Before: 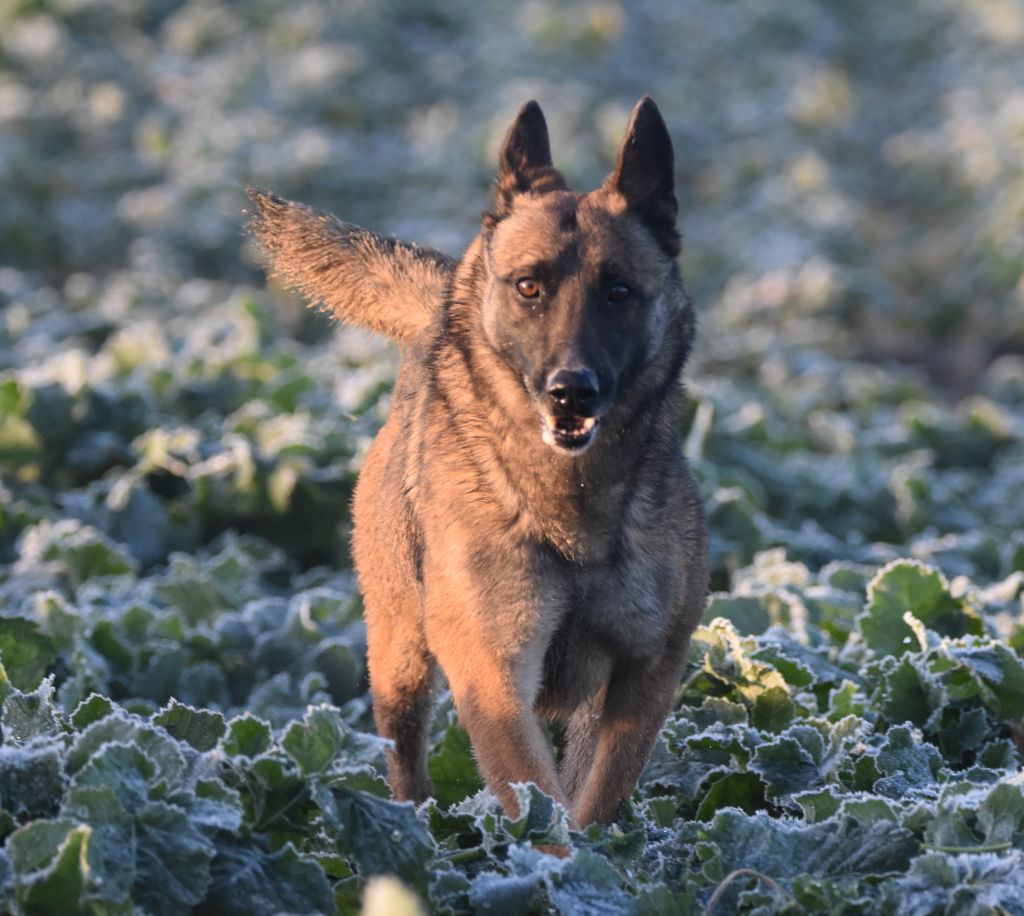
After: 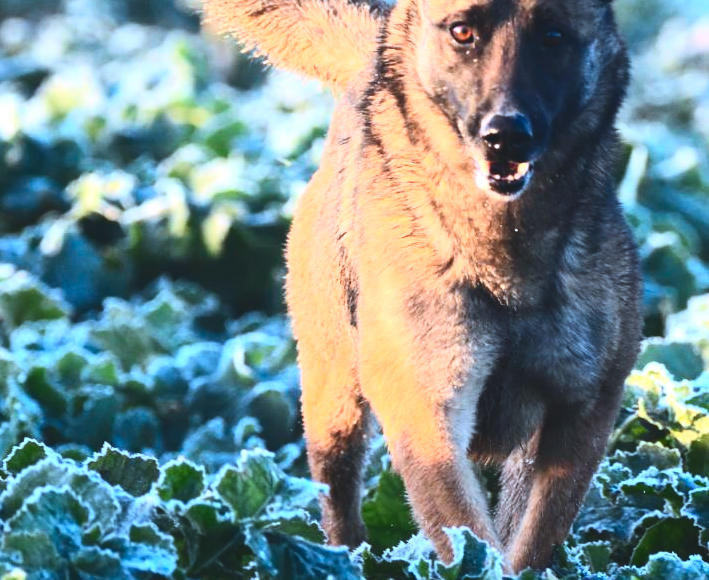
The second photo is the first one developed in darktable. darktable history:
exposure: black level correction -0.021, exposure -0.03 EV, compensate highlight preservation false
contrast brightness saturation: contrast 0.411, brightness 0.04, saturation 0.261
color balance rgb: perceptual saturation grading › global saturation 19.754%, perceptual brilliance grading › global brilliance 18.082%, global vibrance 20.731%
color correction: highlights a* -10.41, highlights b* -18.81
crop: left 6.507%, top 27.935%, right 24.195%, bottom 8.625%
